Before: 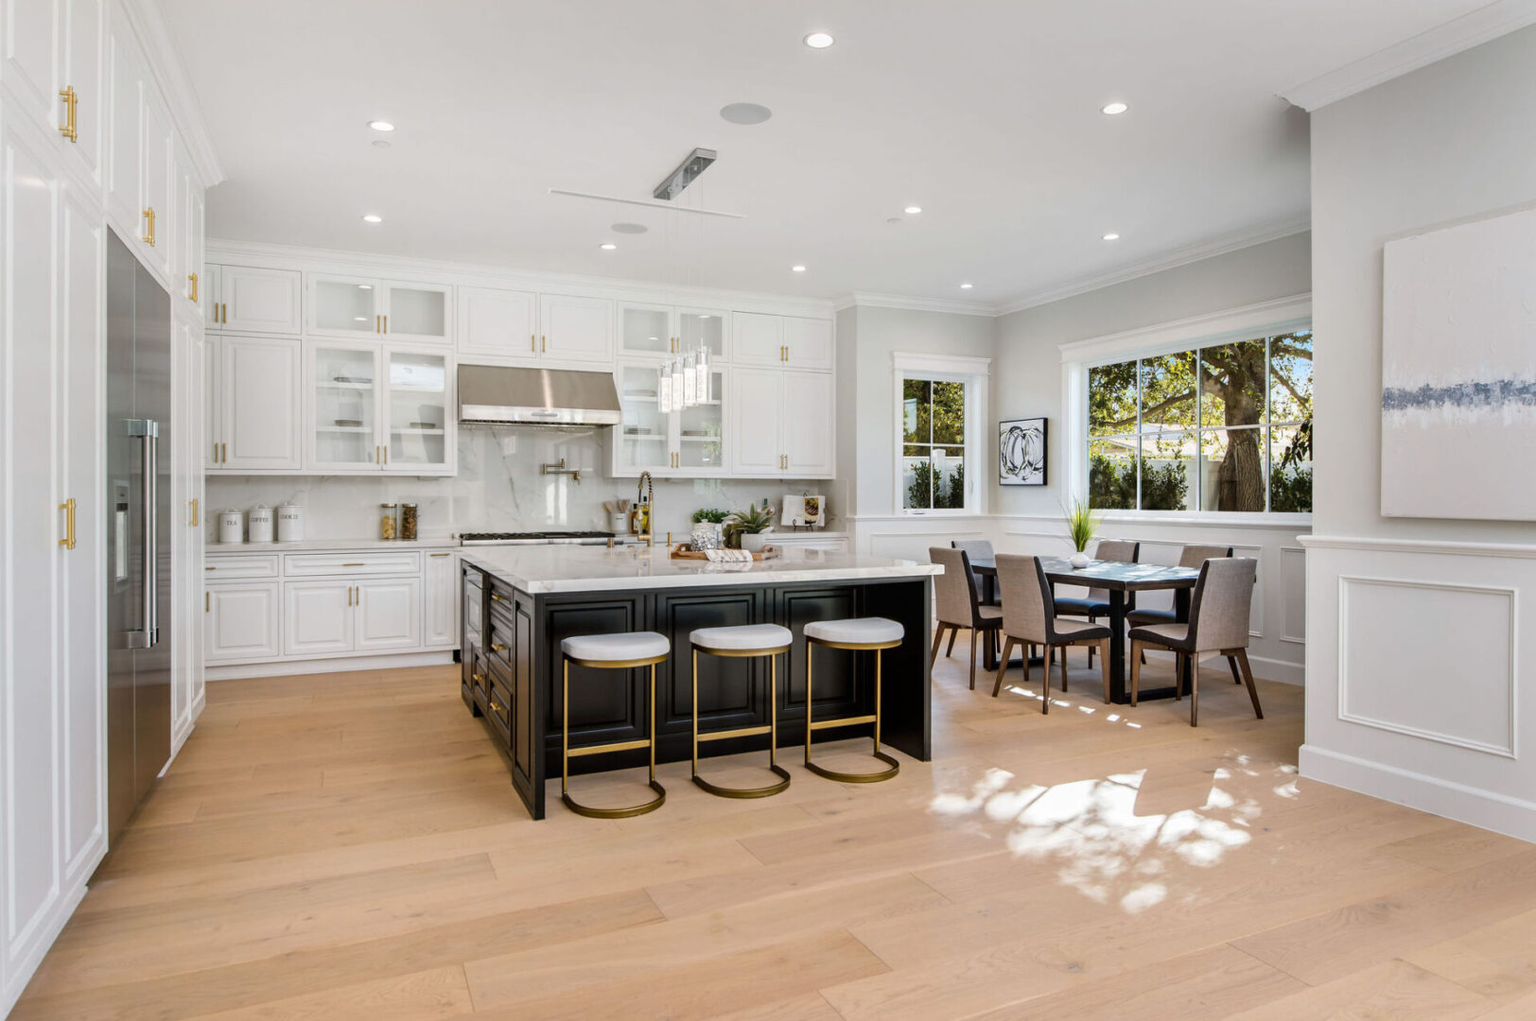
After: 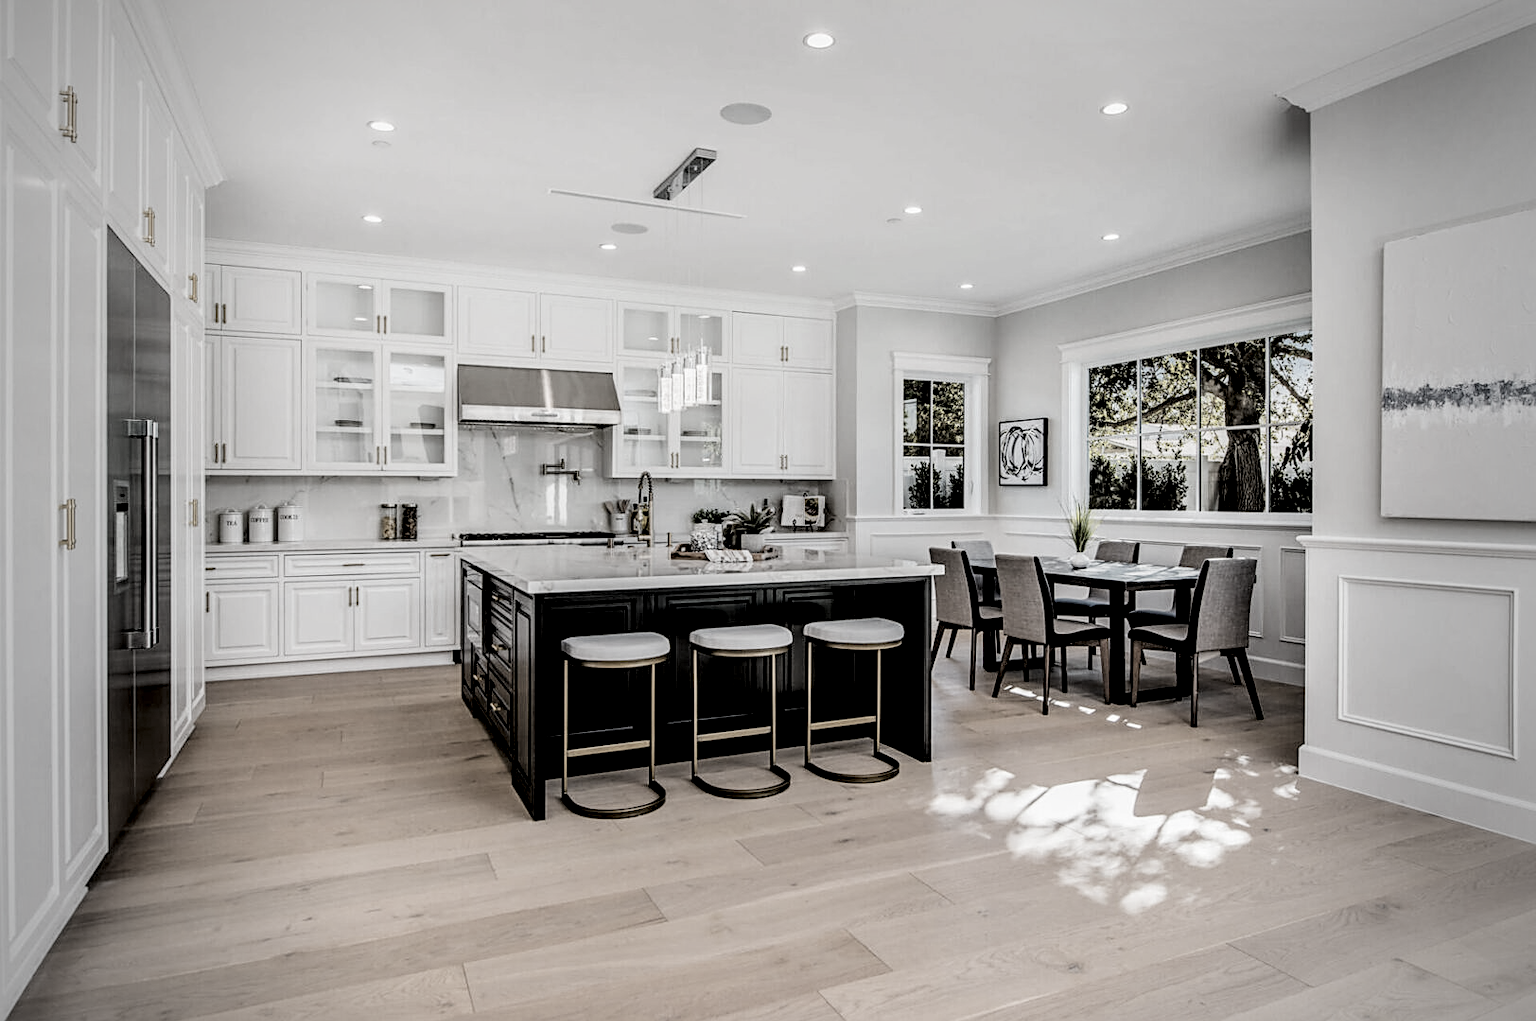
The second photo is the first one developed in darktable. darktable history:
filmic rgb: black relative exposure -5.03 EV, white relative exposure 3.96 EV, threshold 2.97 EV, hardness 2.89, contrast 1.3, enable highlight reconstruction true
color correction: highlights b* -0.057, saturation 0.337
local contrast: highlights 65%, shadows 54%, detail 169%, midtone range 0.517
vignetting: fall-off start 73.51%
sharpen: on, module defaults
tone equalizer: on, module defaults
